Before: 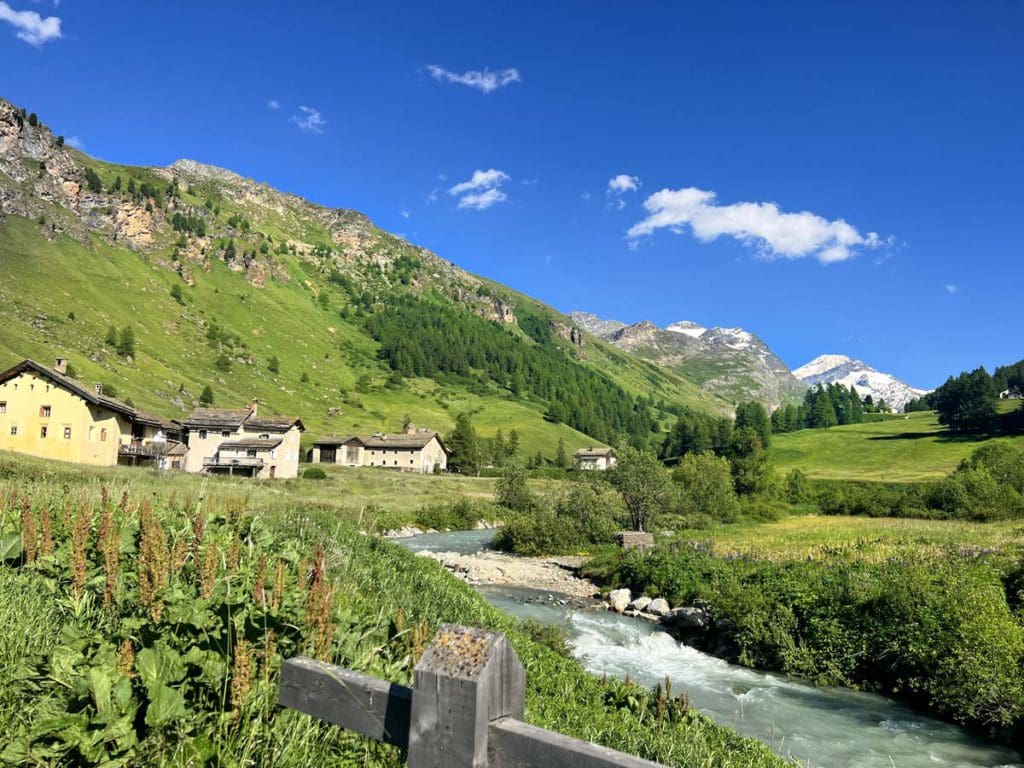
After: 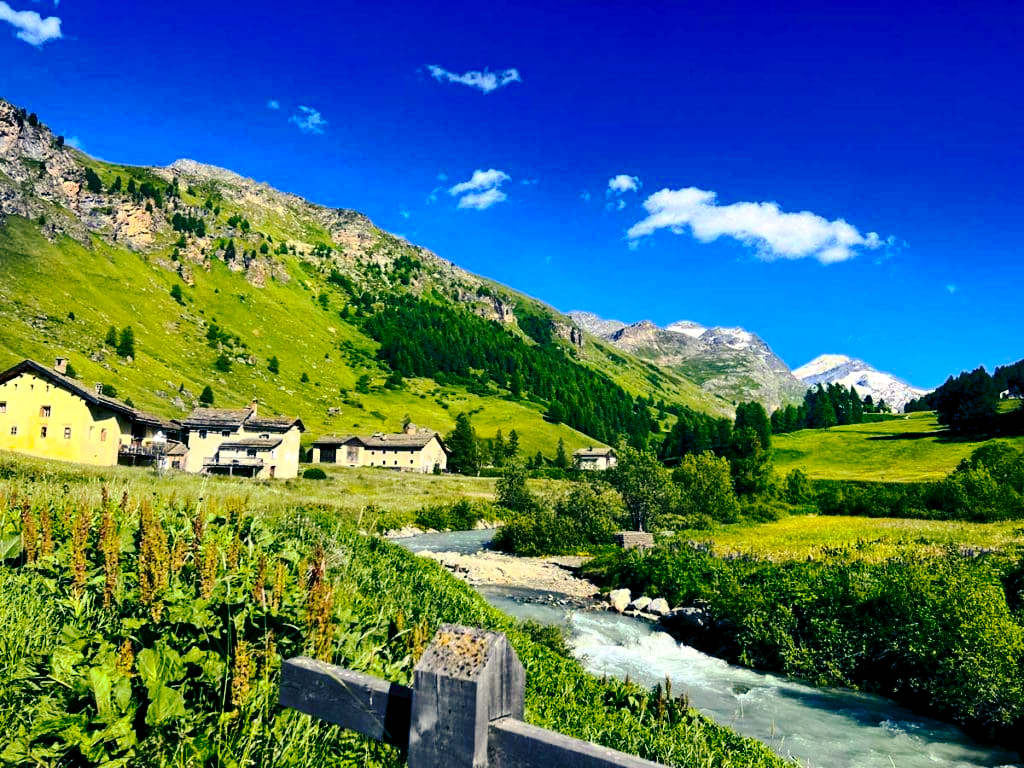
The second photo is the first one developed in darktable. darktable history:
contrast brightness saturation: contrast 0.294
base curve: curves: ch0 [(0, 0) (0.073, 0.04) (0.157, 0.139) (0.492, 0.492) (0.758, 0.758) (1, 1)], preserve colors none
shadows and highlights: shadows 25.75, highlights -24.72
tone curve: curves: ch0 [(0, 0) (0.003, 0.027) (0.011, 0.03) (0.025, 0.04) (0.044, 0.063) (0.069, 0.093) (0.1, 0.125) (0.136, 0.153) (0.177, 0.191) (0.224, 0.232) (0.277, 0.279) (0.335, 0.333) (0.399, 0.39) (0.468, 0.457) (0.543, 0.535) (0.623, 0.611) (0.709, 0.683) (0.801, 0.758) (0.898, 0.853) (1, 1)], preserve colors none
exposure: black level correction 0.007, exposure 0.155 EV, compensate highlight preservation false
color balance rgb: shadows lift › luminance -40.739%, shadows lift › chroma 14.169%, shadows lift › hue 259.91°, perceptual saturation grading › global saturation 37.159%
